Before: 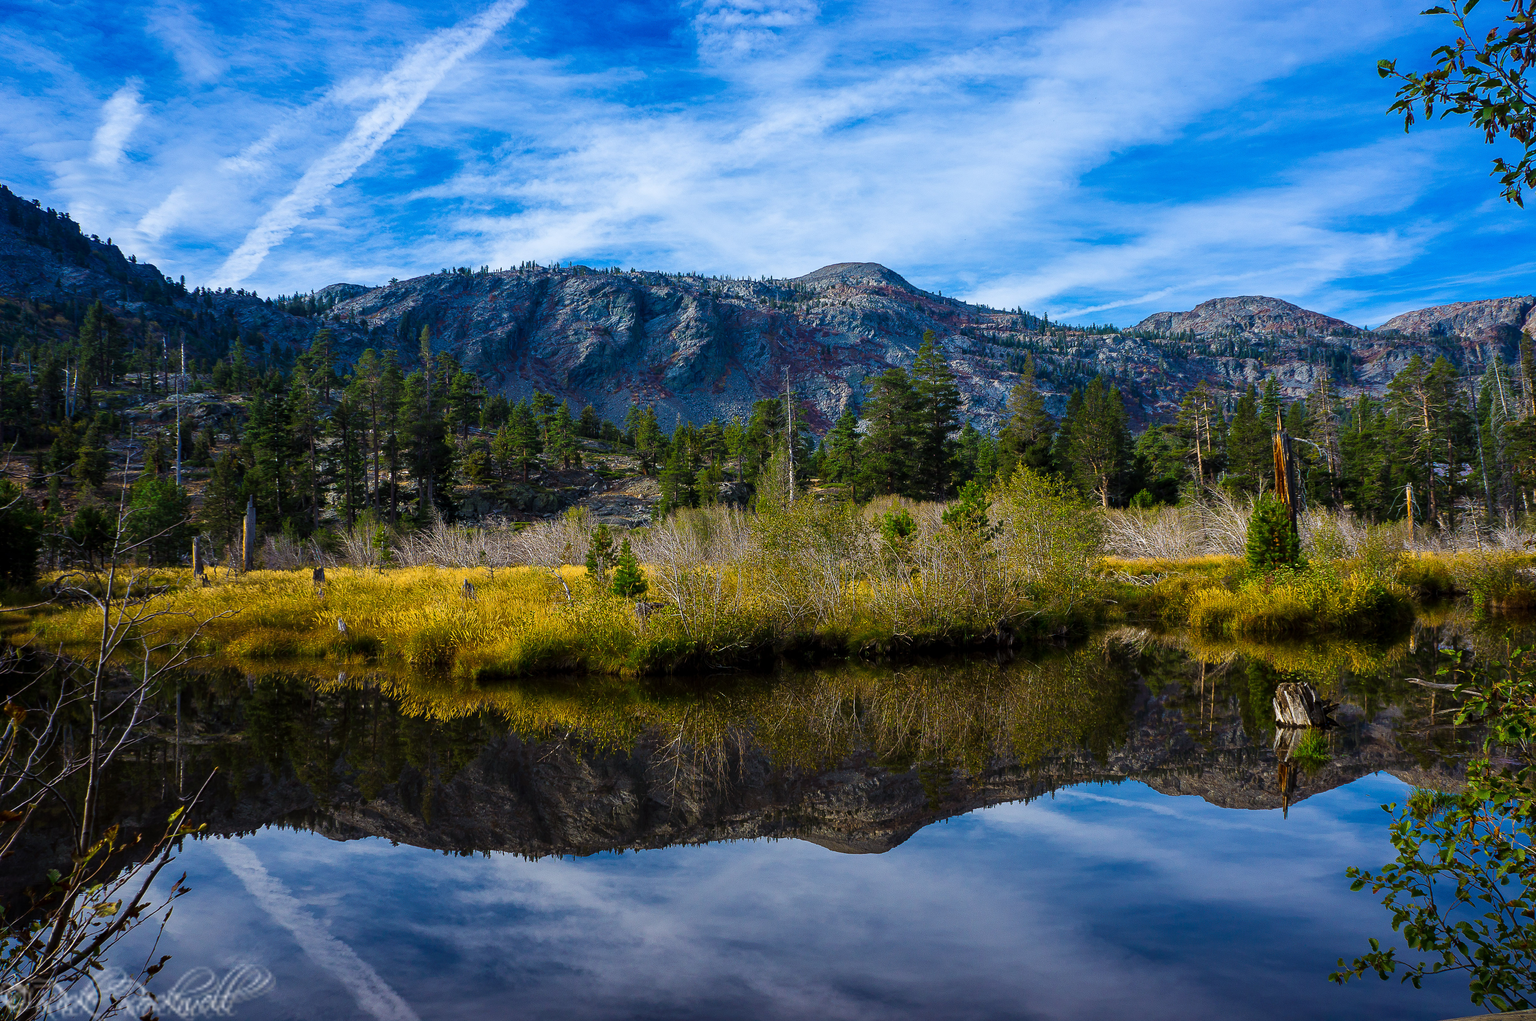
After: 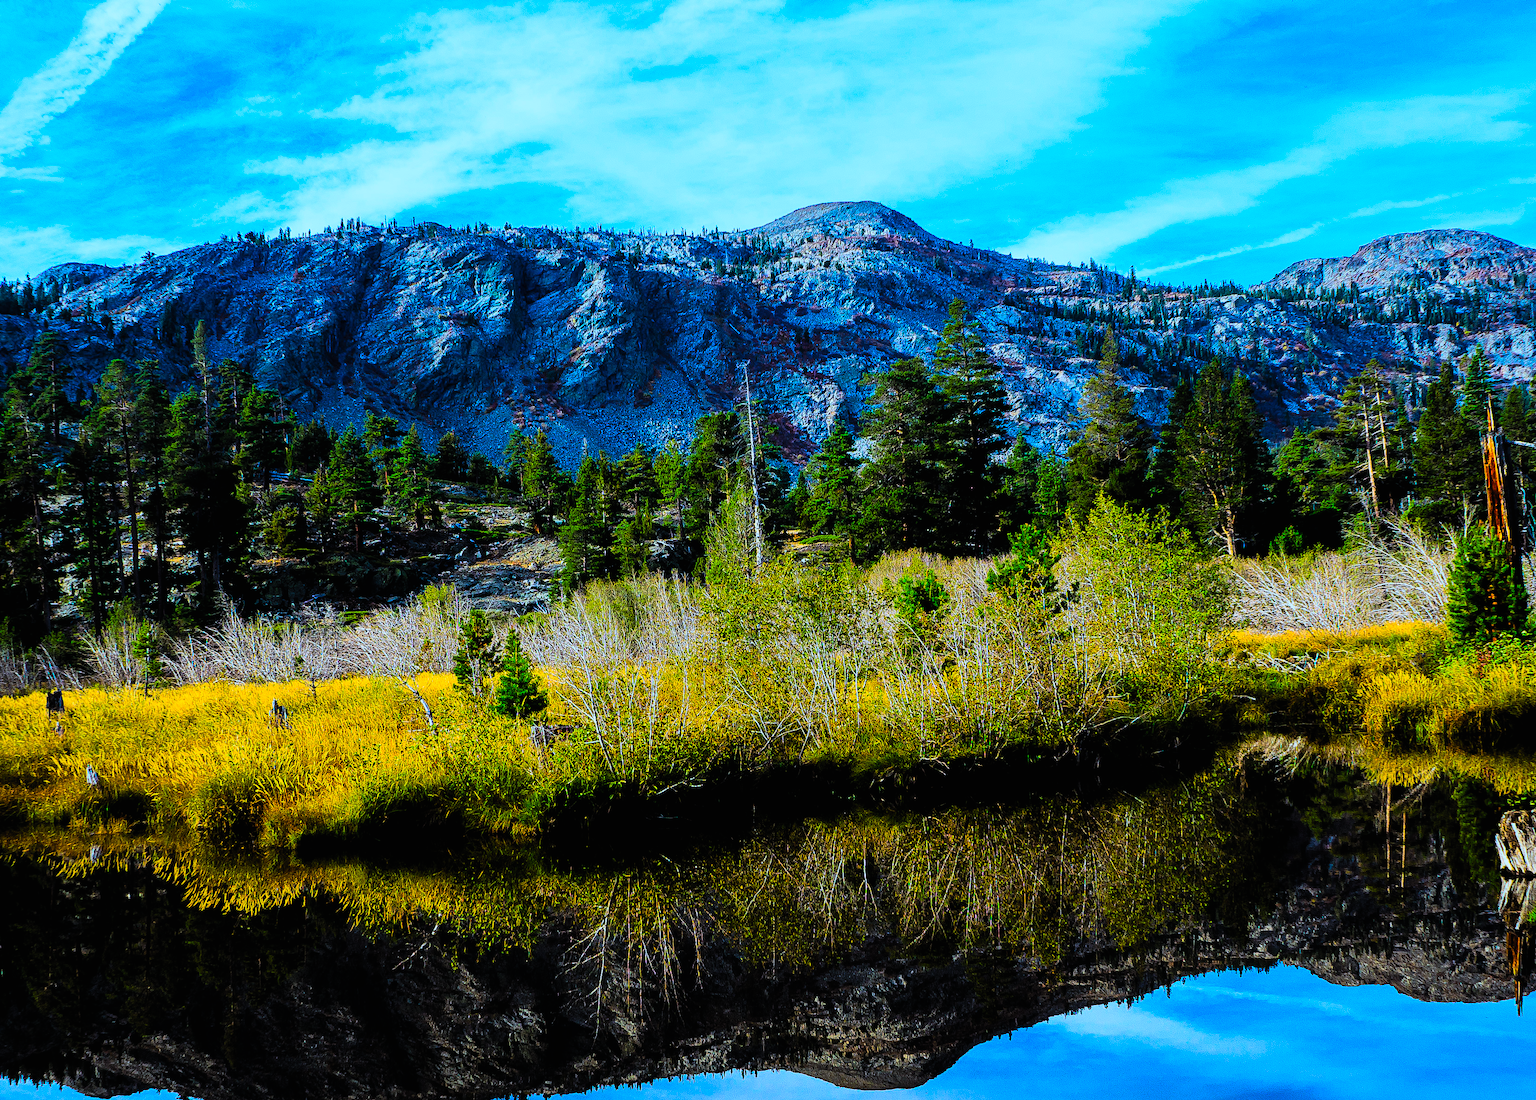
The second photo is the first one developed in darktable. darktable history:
contrast brightness saturation: contrast 0.2, brightness 0.2, saturation 0.8
crop and rotate: left 17.046%, top 10.659%, right 12.989%, bottom 14.553%
rotate and perspective: rotation -2.12°, lens shift (vertical) 0.009, lens shift (horizontal) -0.008, automatic cropping original format, crop left 0.036, crop right 0.964, crop top 0.05, crop bottom 0.959
color correction: highlights a* -10.69, highlights b* -19.19
filmic rgb: black relative exposure -5 EV, hardness 2.88, contrast 1.3, highlights saturation mix -10%
